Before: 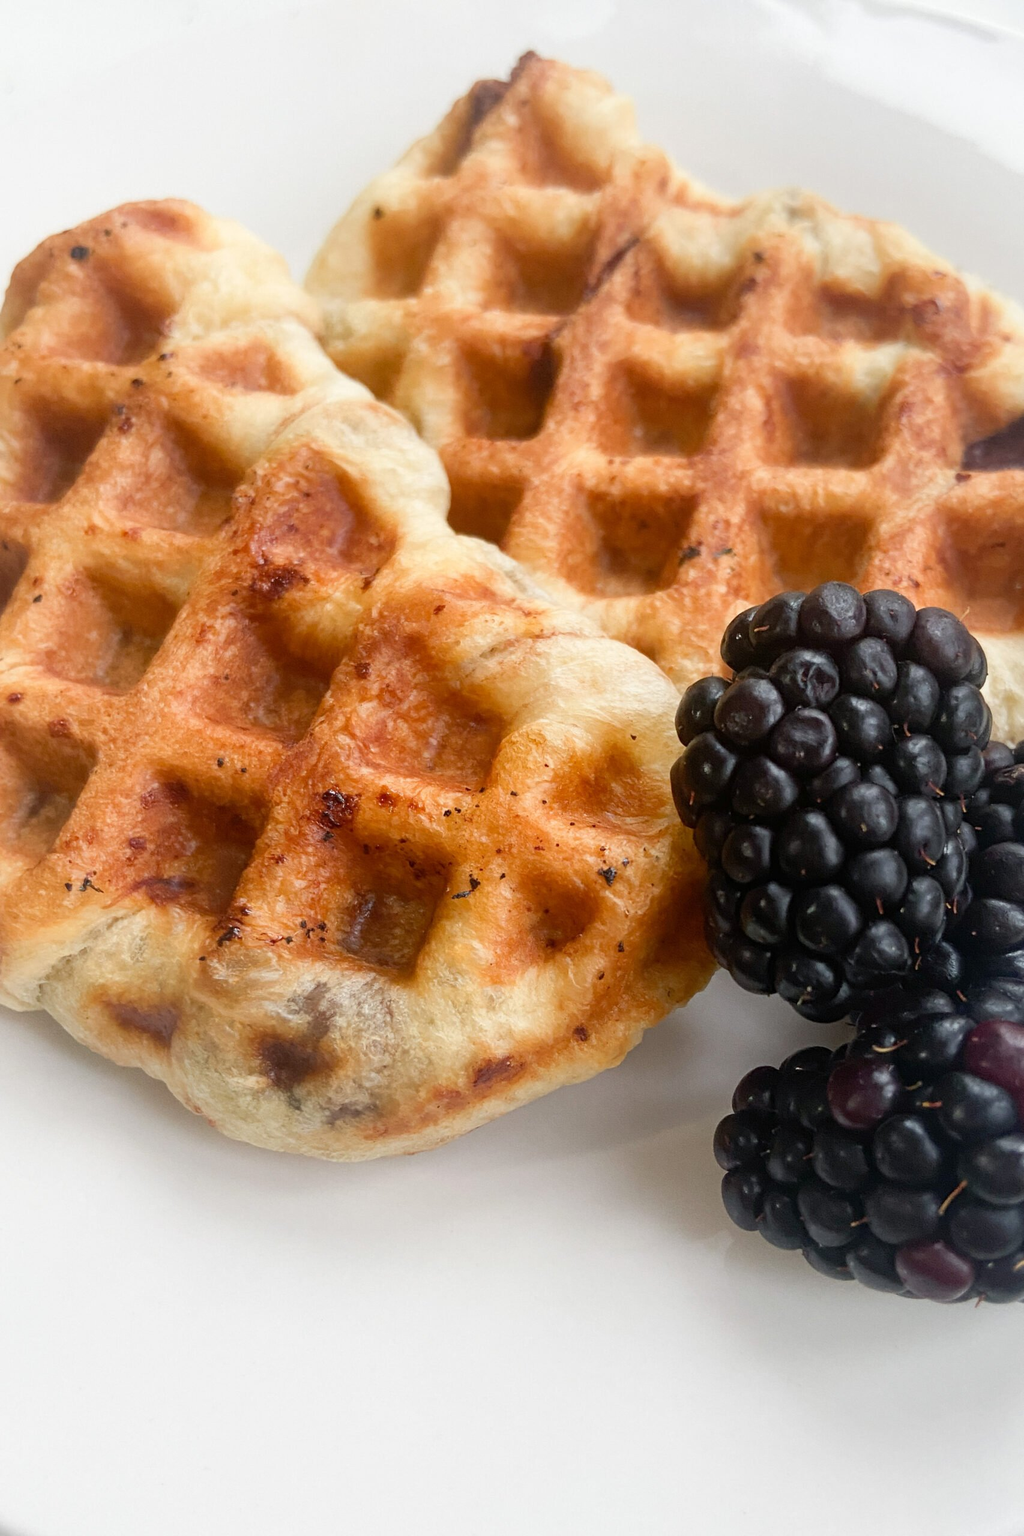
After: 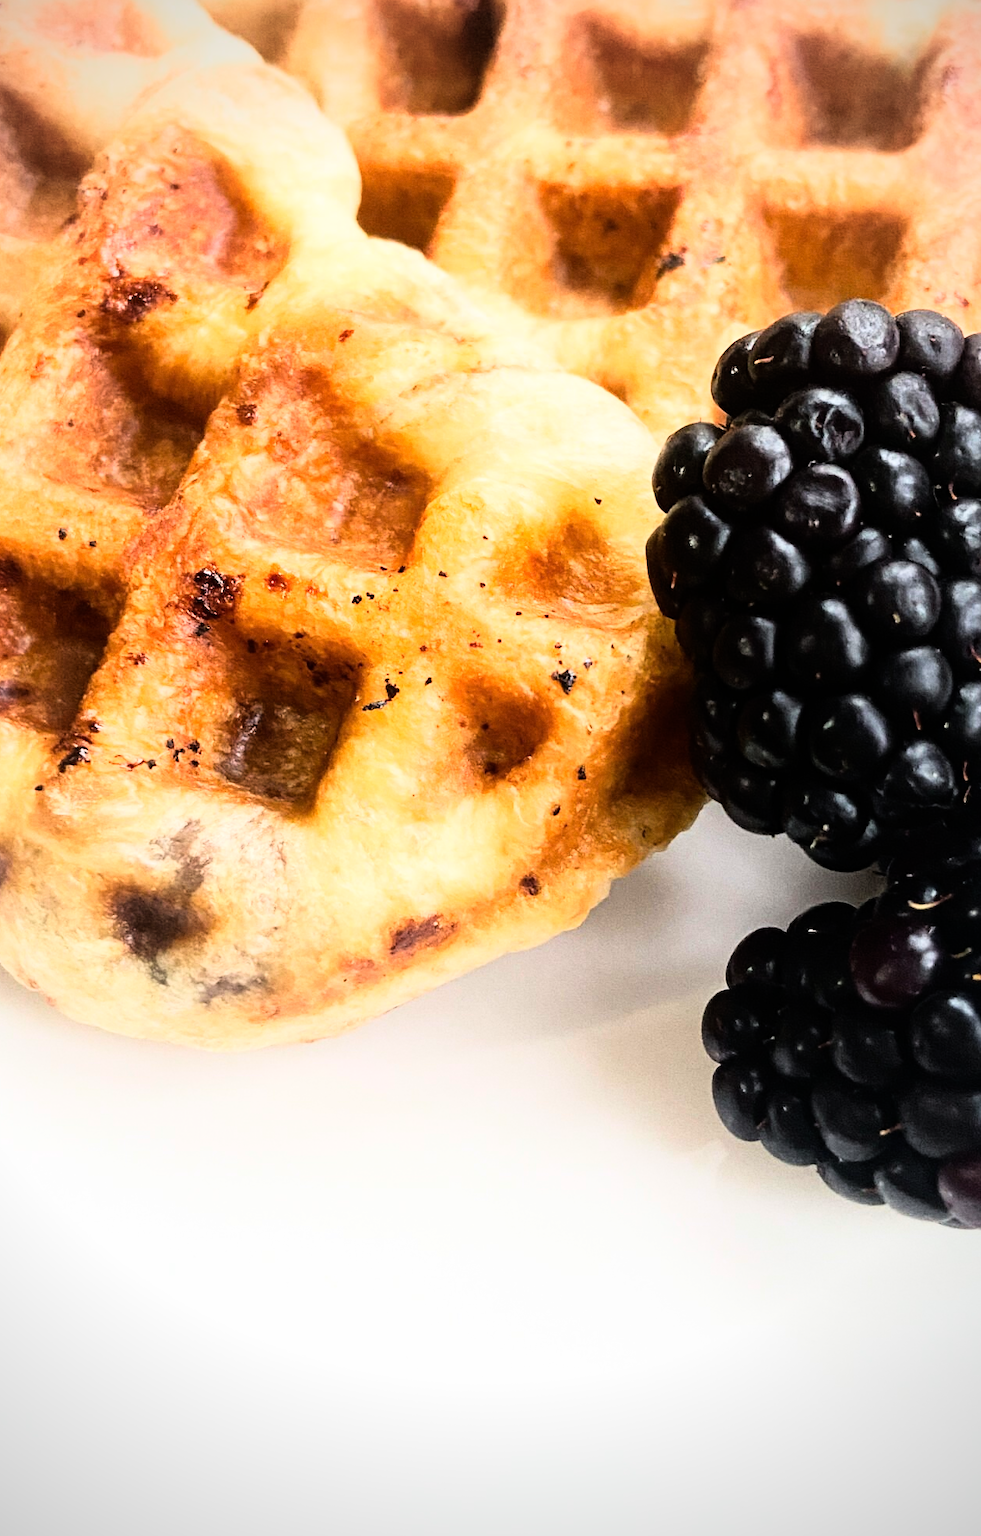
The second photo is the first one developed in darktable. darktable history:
grain: coarseness 14.57 ISO, strength 8.8%
rgb curve: curves: ch0 [(0, 0) (0.21, 0.15) (0.24, 0.21) (0.5, 0.75) (0.75, 0.96) (0.89, 0.99) (1, 1)]; ch1 [(0, 0.02) (0.21, 0.13) (0.25, 0.2) (0.5, 0.67) (0.75, 0.9) (0.89, 0.97) (1, 1)]; ch2 [(0, 0.02) (0.21, 0.13) (0.25, 0.2) (0.5, 0.67) (0.75, 0.9) (0.89, 0.97) (1, 1)], compensate middle gray true
crop: left 16.871%, top 22.857%, right 9.116%
vignetting: on, module defaults
